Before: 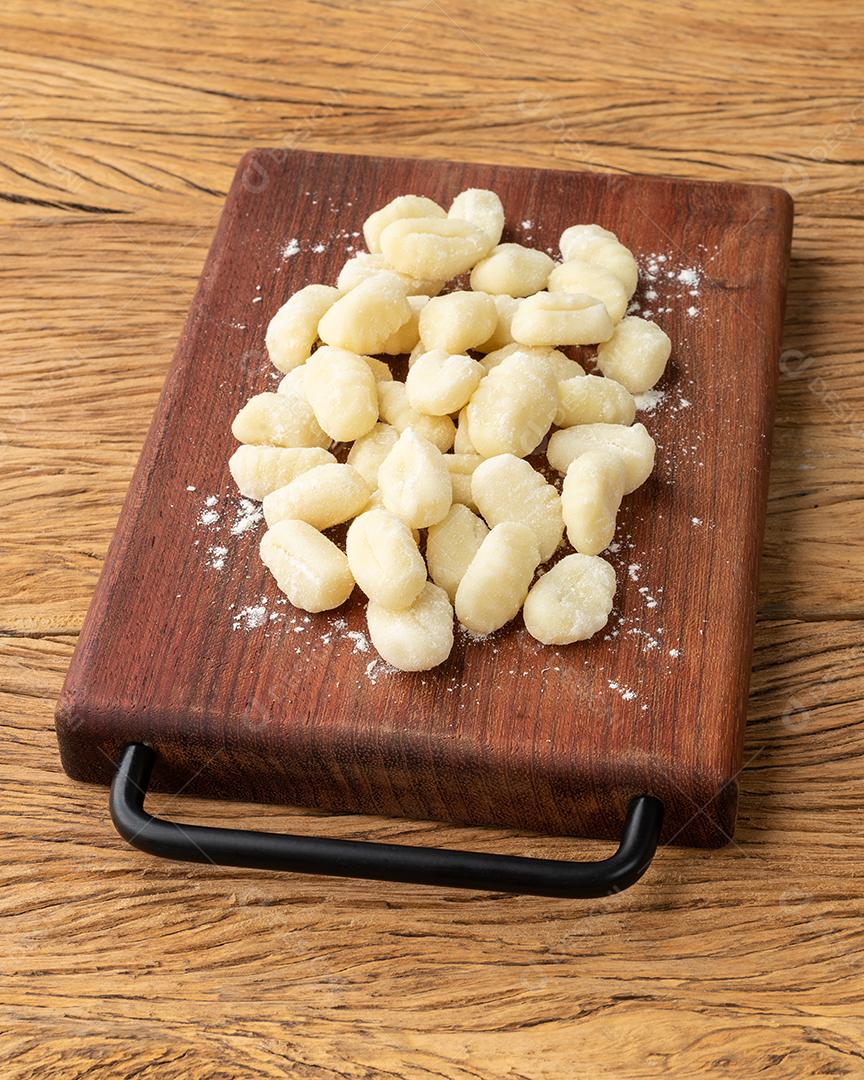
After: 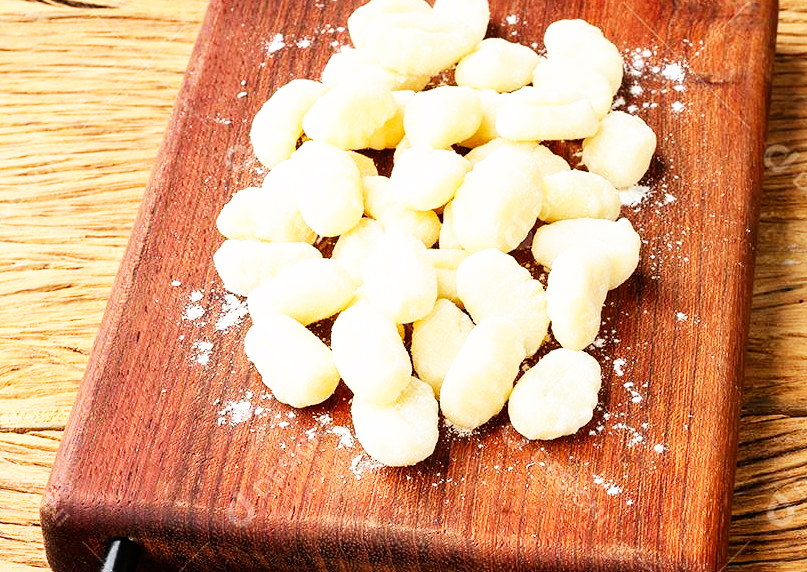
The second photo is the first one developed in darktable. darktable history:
base curve: curves: ch0 [(0, 0) (0.007, 0.004) (0.027, 0.03) (0.046, 0.07) (0.207, 0.54) (0.442, 0.872) (0.673, 0.972) (1, 1)], preserve colors none
crop: left 1.814%, top 18.994%, right 4.762%, bottom 28.016%
